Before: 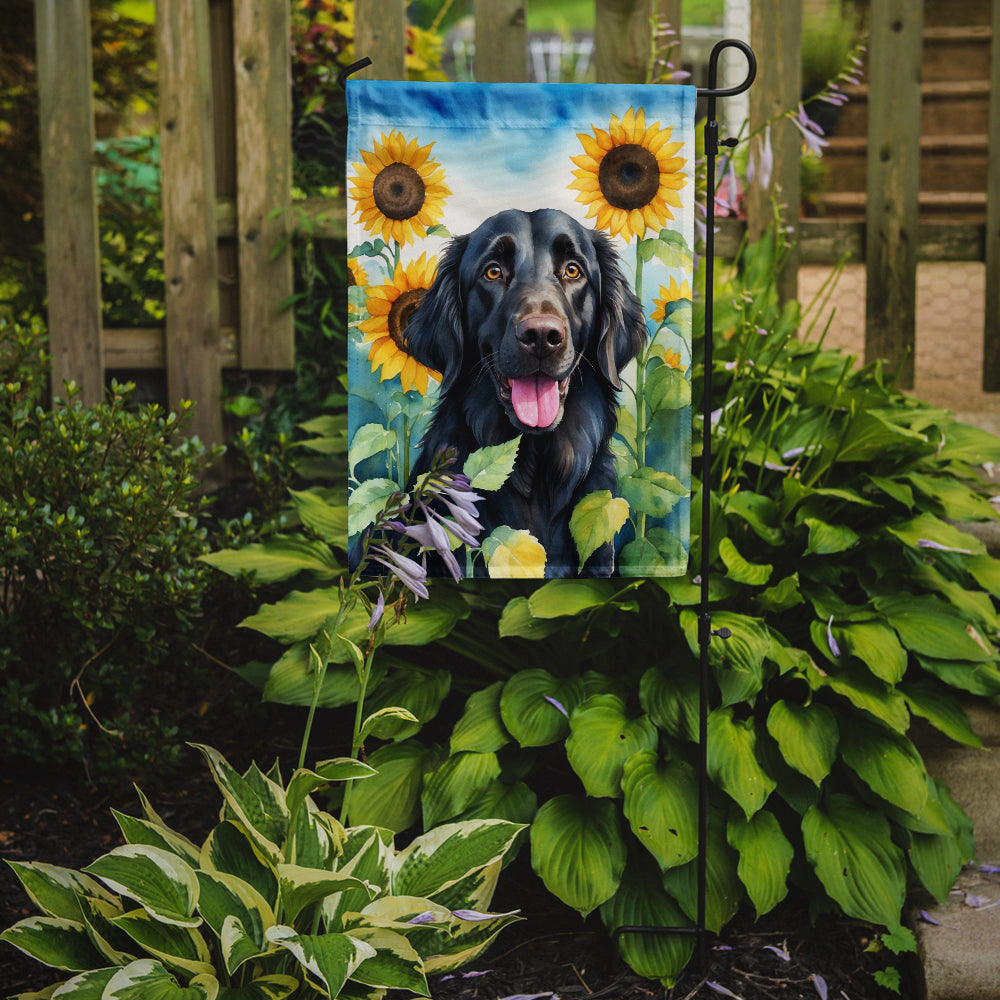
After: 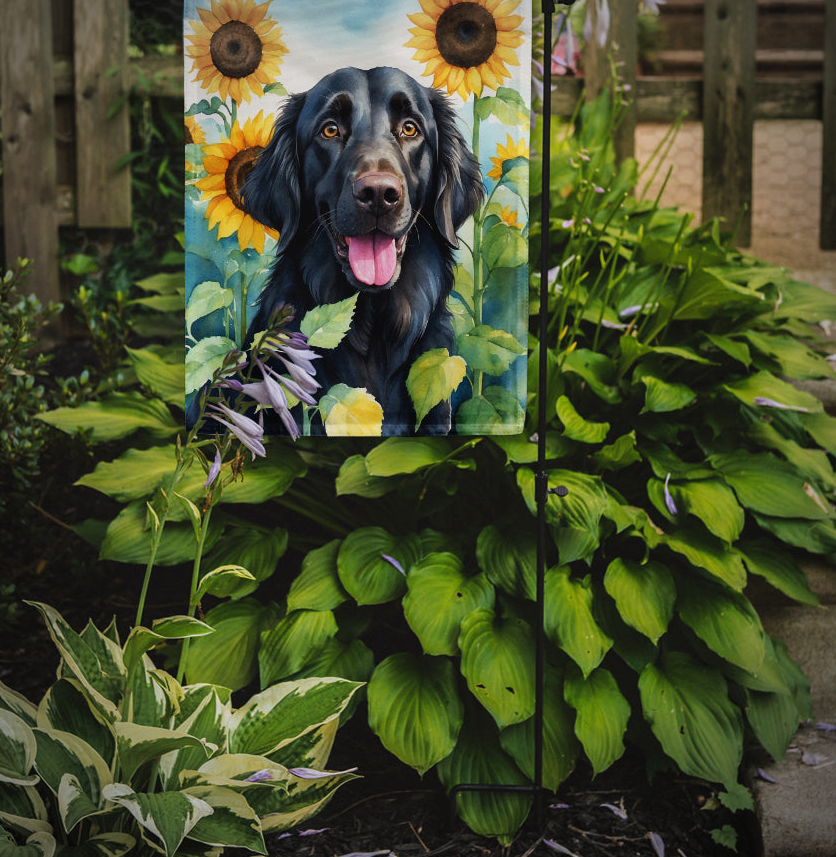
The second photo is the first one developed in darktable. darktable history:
vignetting: on, module defaults
crop: left 16.315%, top 14.246%
